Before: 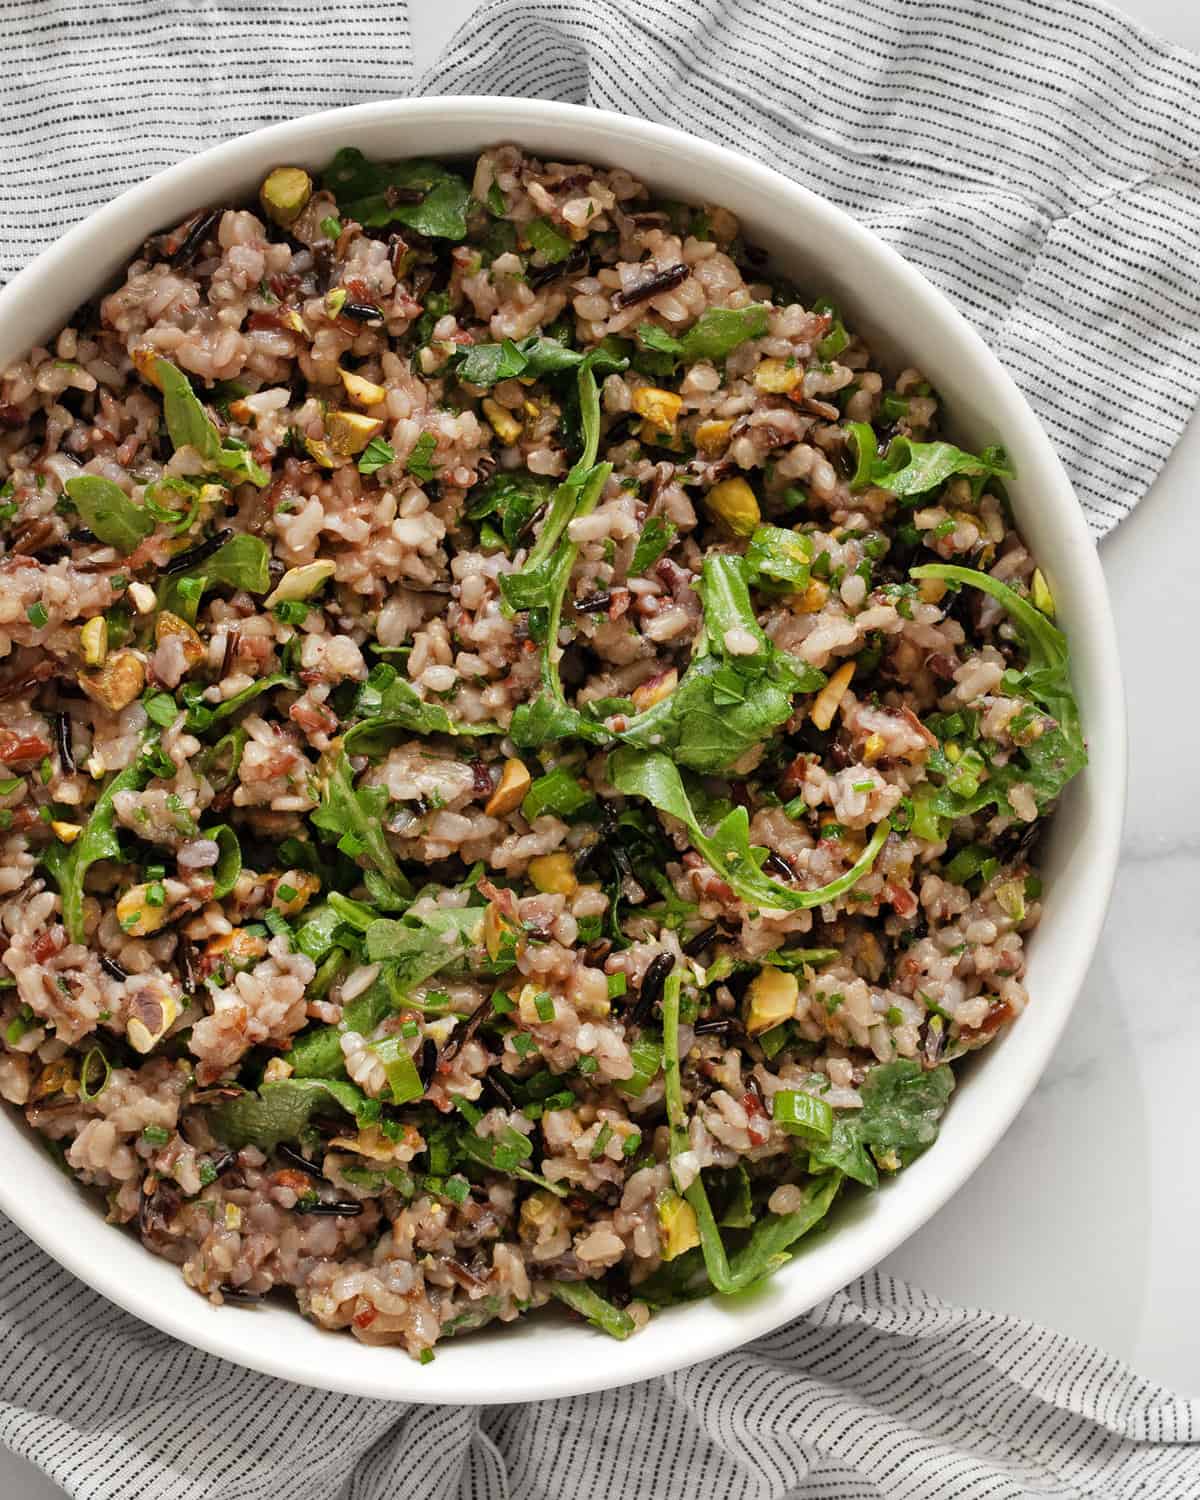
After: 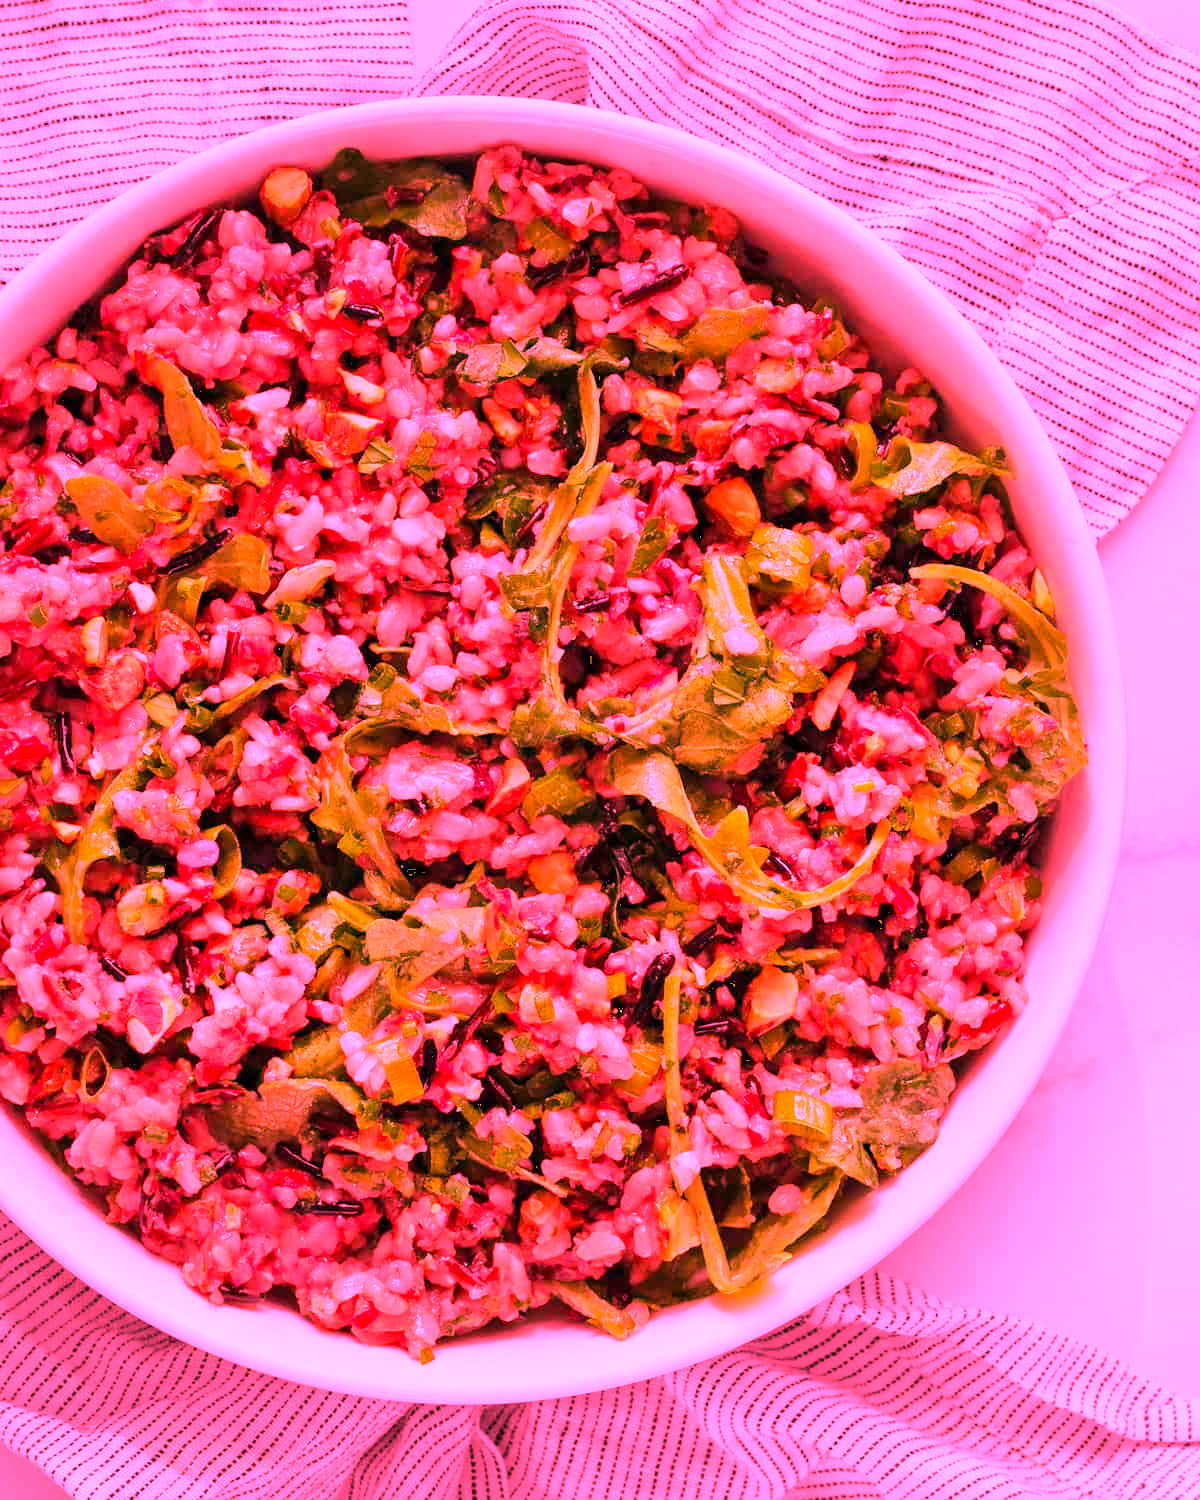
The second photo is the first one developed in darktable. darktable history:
white balance: red 2.393, blue 1.224
color calibration: output R [0.999, 0.026, -0.11, 0], output G [-0.019, 1.037, -0.099, 0], output B [0.022, -0.023, 0.902, 0], illuminant custom, x 0.367, y 0.392, temperature 4437.75 K, clip negative RGB from gamut false
